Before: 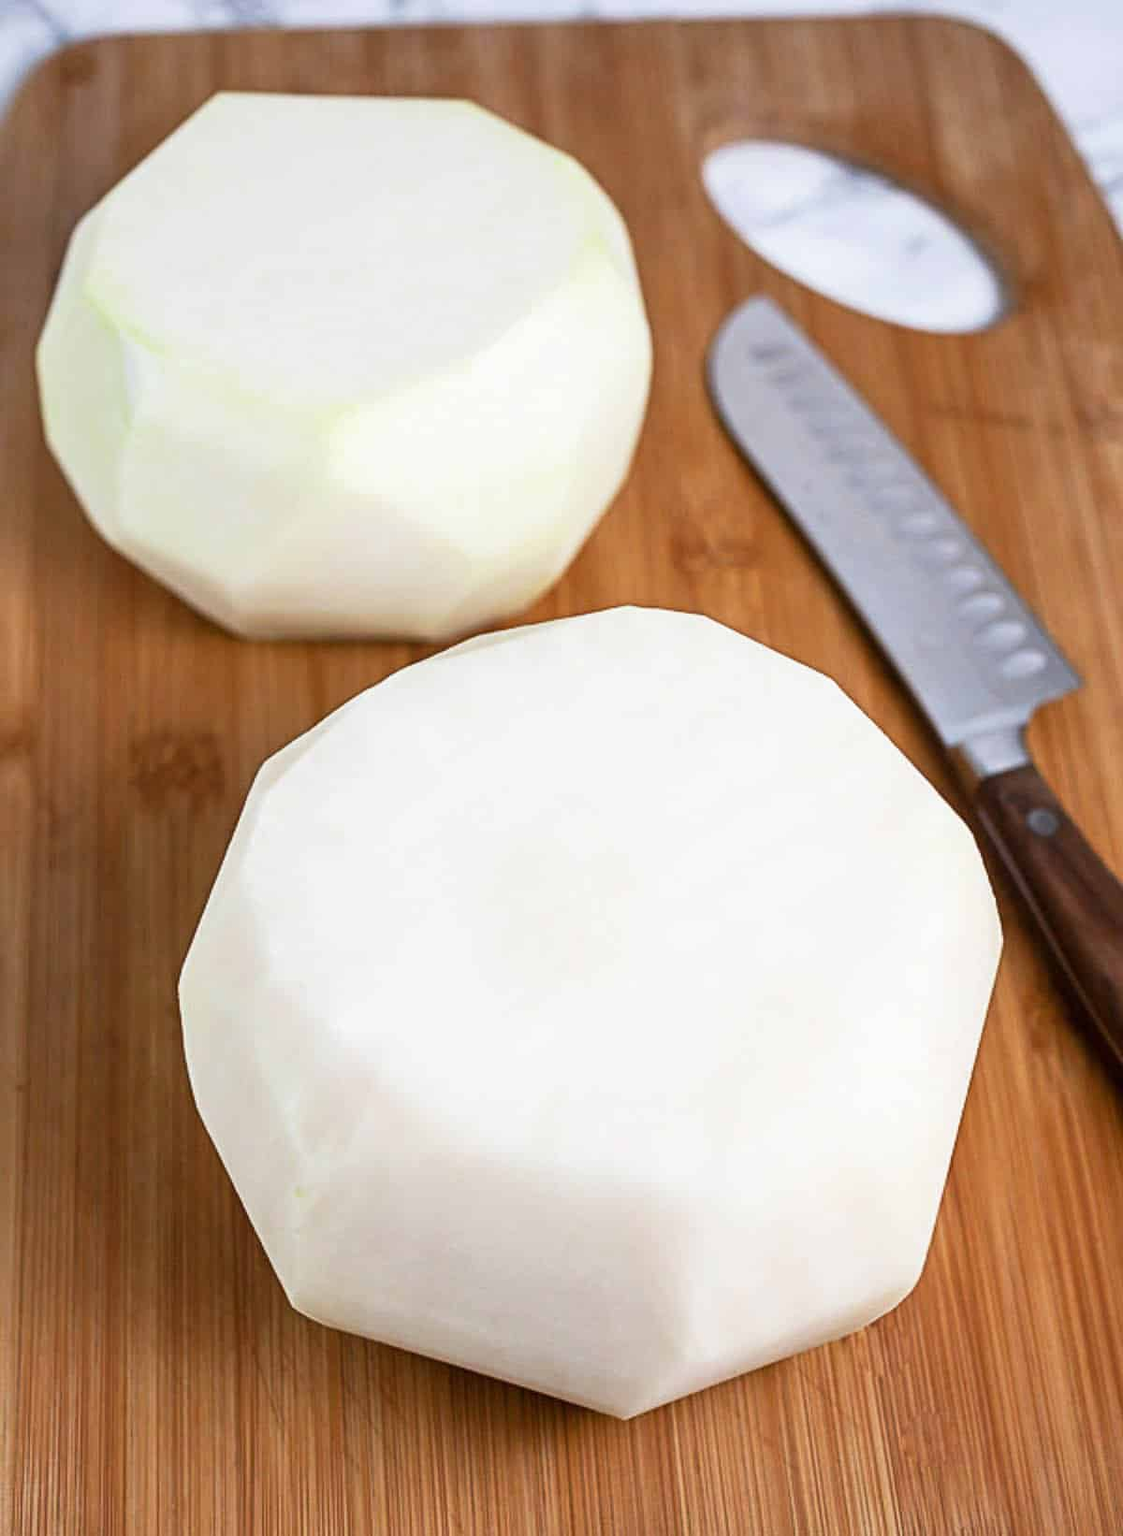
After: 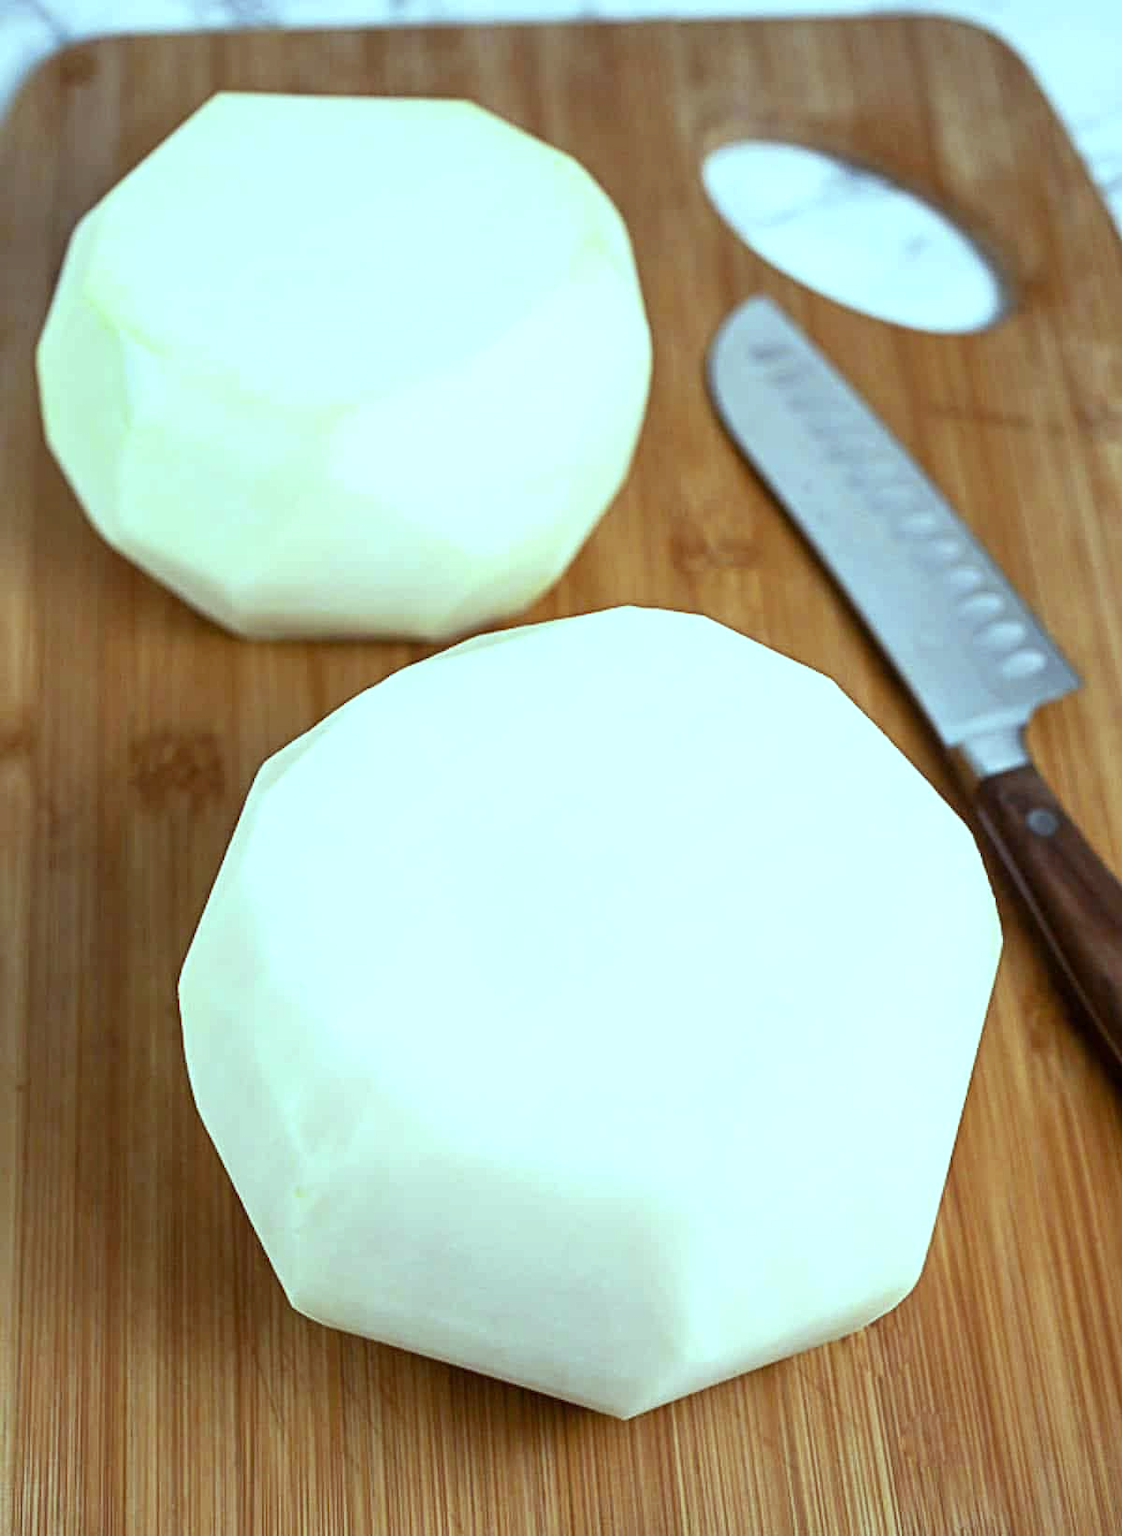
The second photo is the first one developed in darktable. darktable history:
exposure: black level correction 0.001, compensate highlight preservation false
white balance: red 1, blue 1
color balance: mode lift, gamma, gain (sRGB), lift [0.997, 0.979, 1.021, 1.011], gamma [1, 1.084, 0.916, 0.998], gain [1, 0.87, 1.13, 1.101], contrast 4.55%, contrast fulcrum 38.24%, output saturation 104.09%
